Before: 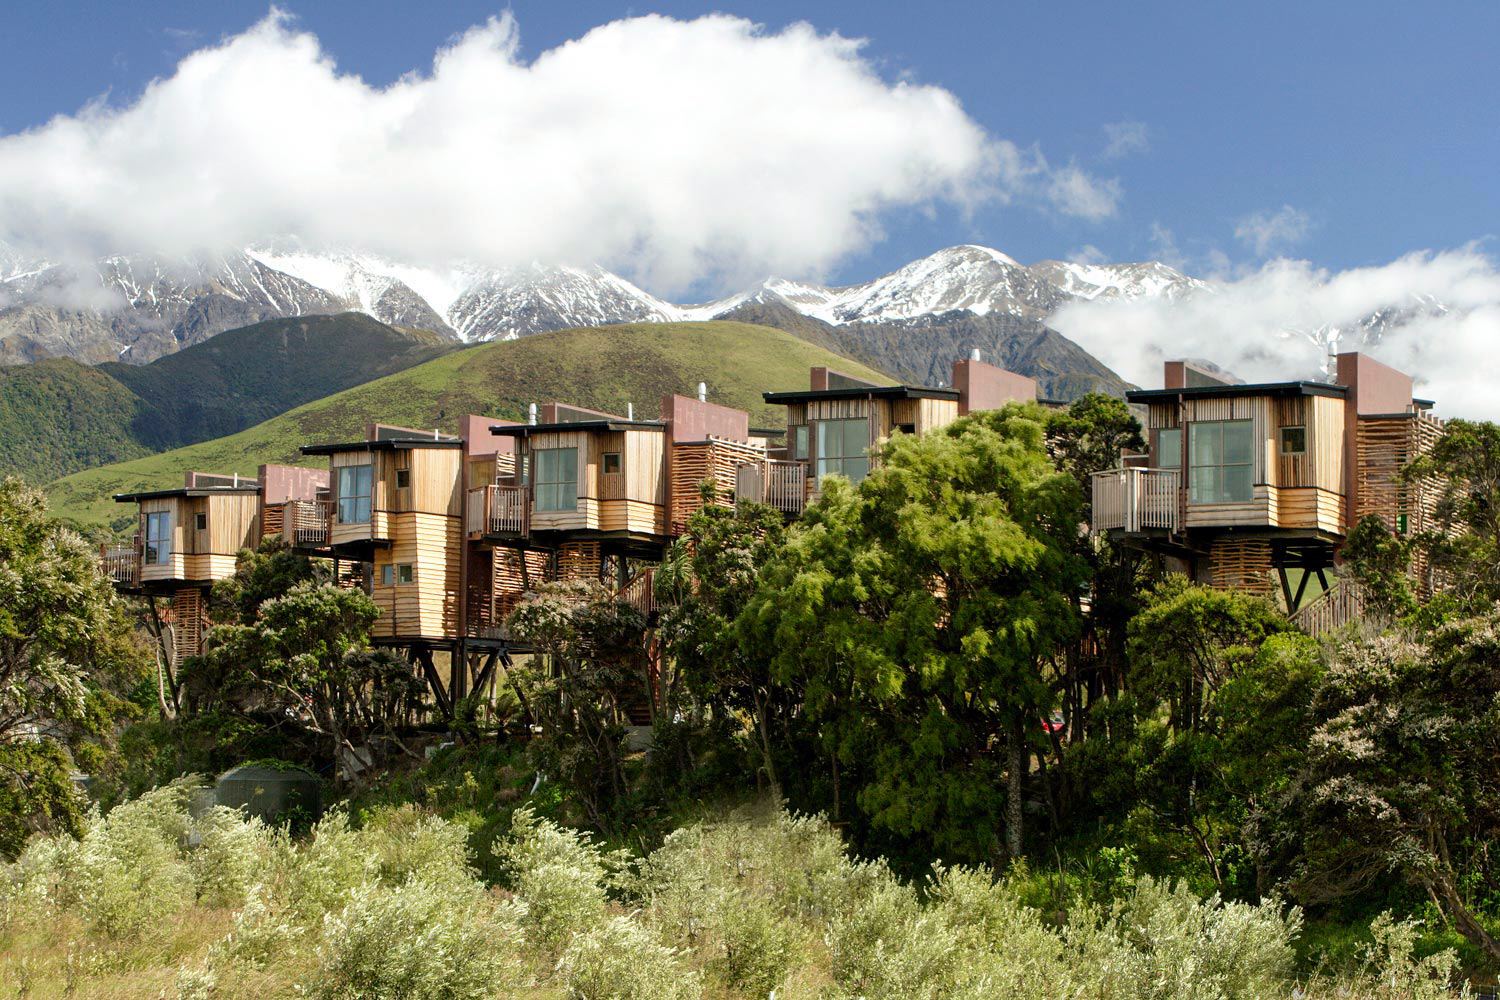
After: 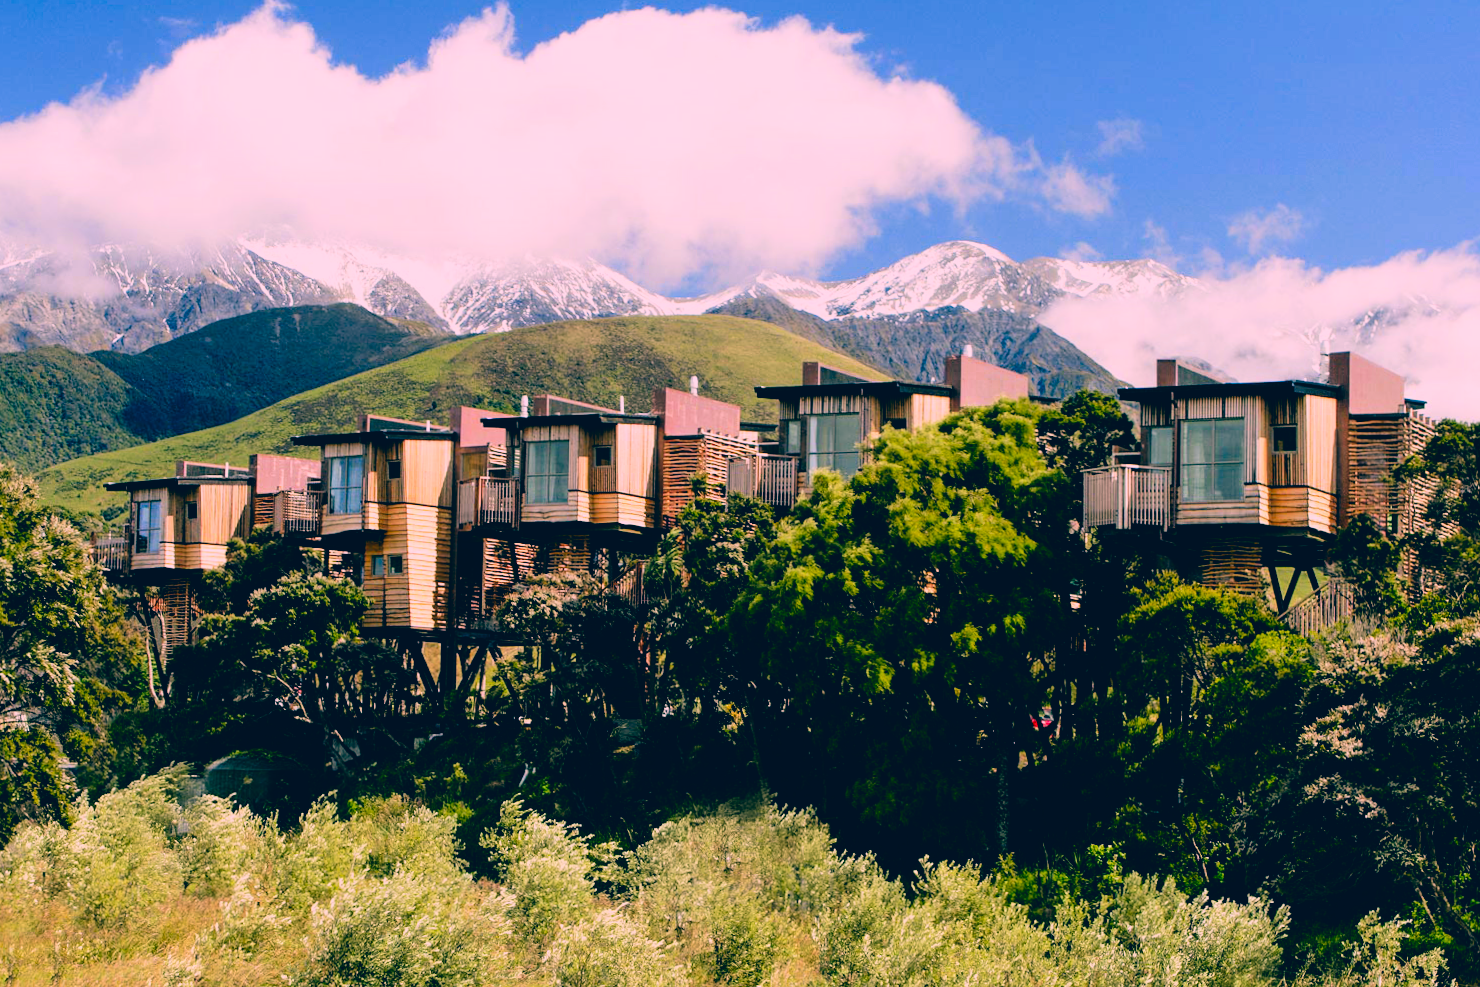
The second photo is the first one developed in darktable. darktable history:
color correction: highlights a* 17.03, highlights b* 0.205, shadows a* -15.38, shadows b* -14.56, saturation 1.5
crop and rotate: angle -0.5°
filmic rgb: black relative exposure -5 EV, hardness 2.88, contrast 1.4, highlights saturation mix -30%
